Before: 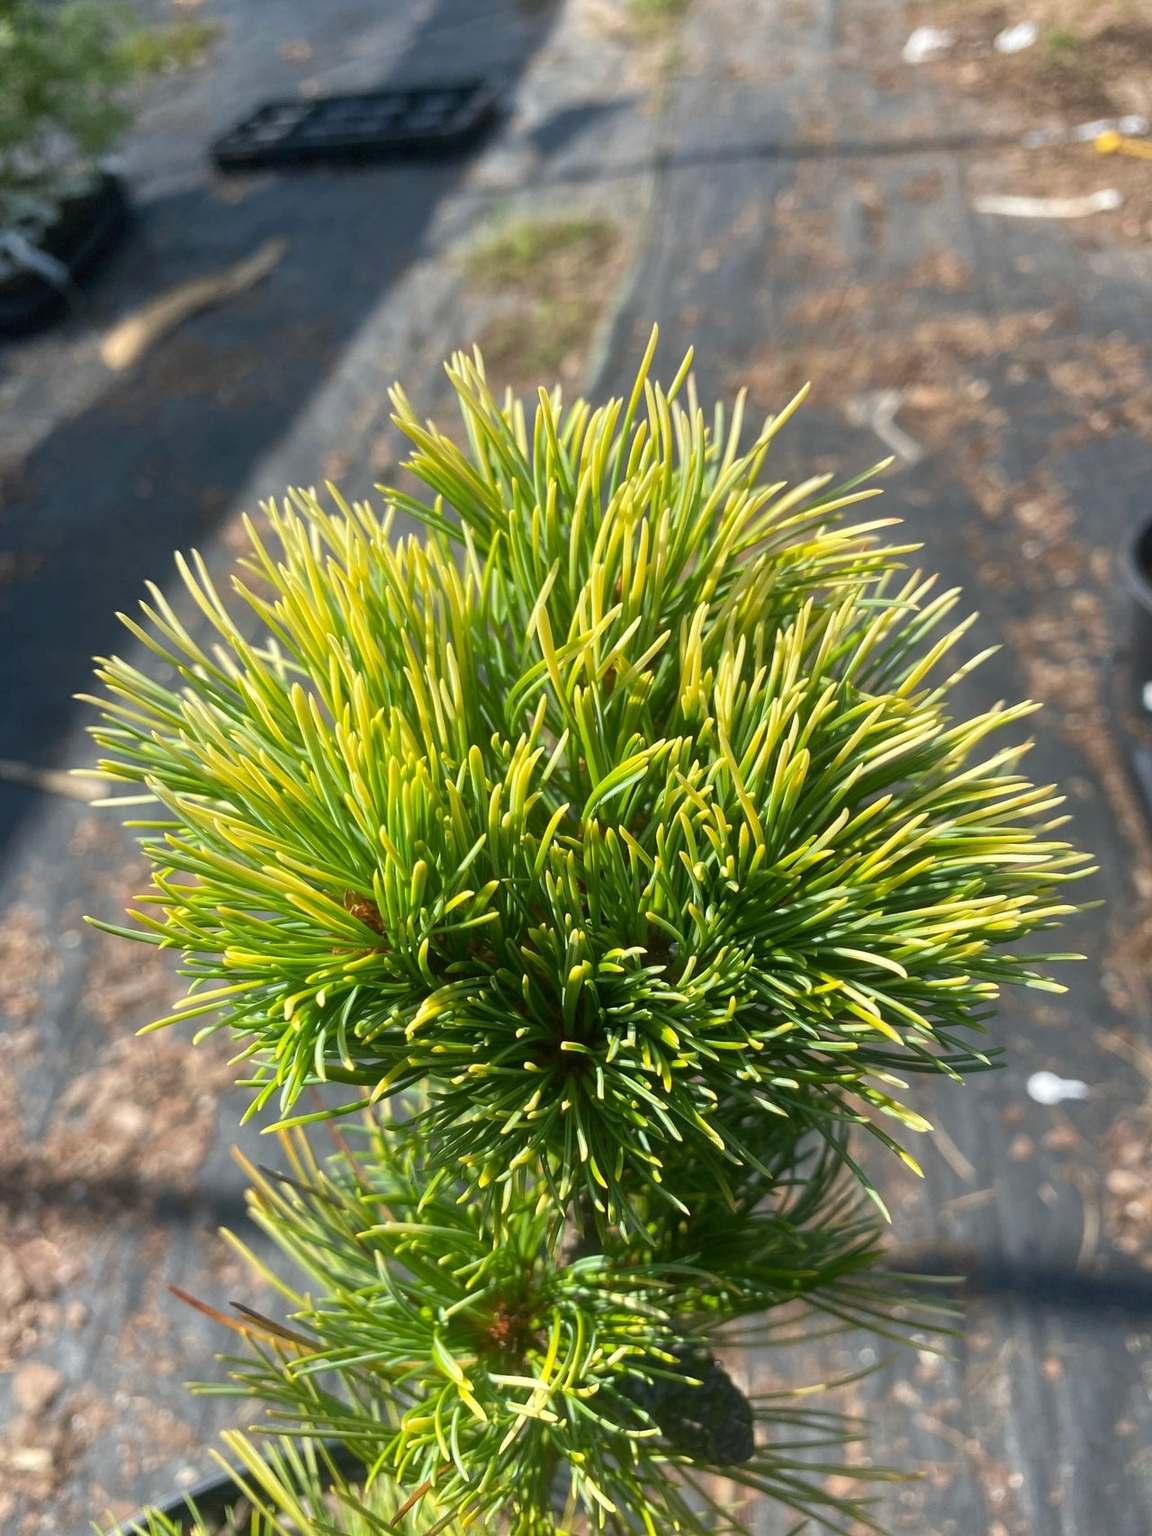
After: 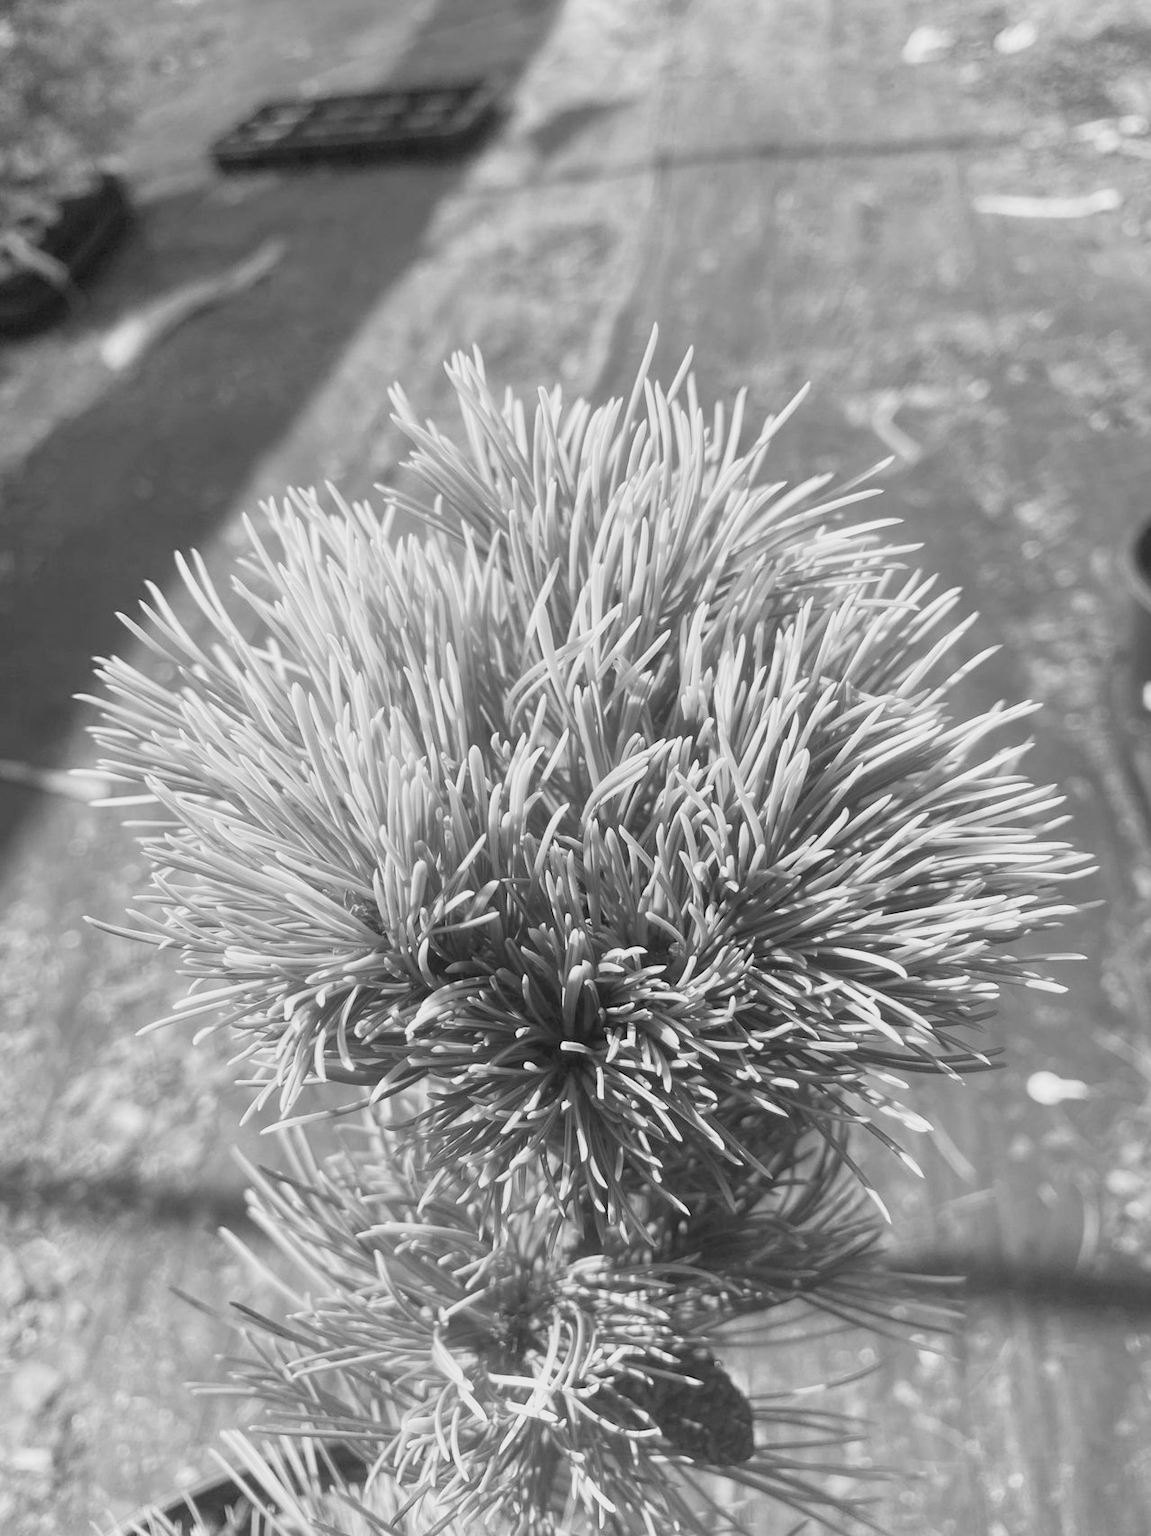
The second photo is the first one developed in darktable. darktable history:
monochrome: on, module defaults
exposure: black level correction 0, exposure 0.9 EV, compensate highlight preservation false
color balance rgb: shadows lift › chroma 1%, shadows lift › hue 113°, highlights gain › chroma 0.2%, highlights gain › hue 333°, perceptual saturation grading › global saturation 20%, perceptual saturation grading › highlights -50%, perceptual saturation grading › shadows 25%, contrast -20%
sigmoid: contrast 1.22, skew 0.65
color calibration: x 0.372, y 0.386, temperature 4283.97 K
